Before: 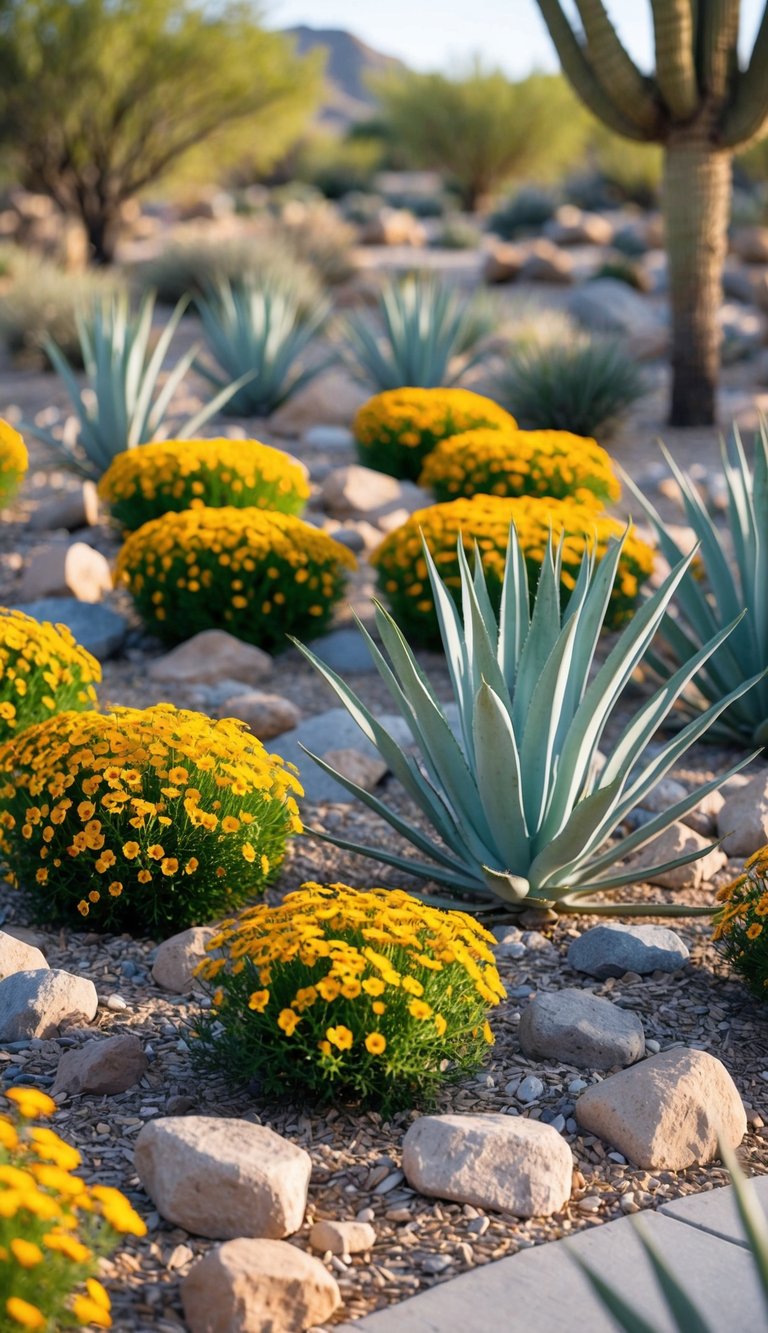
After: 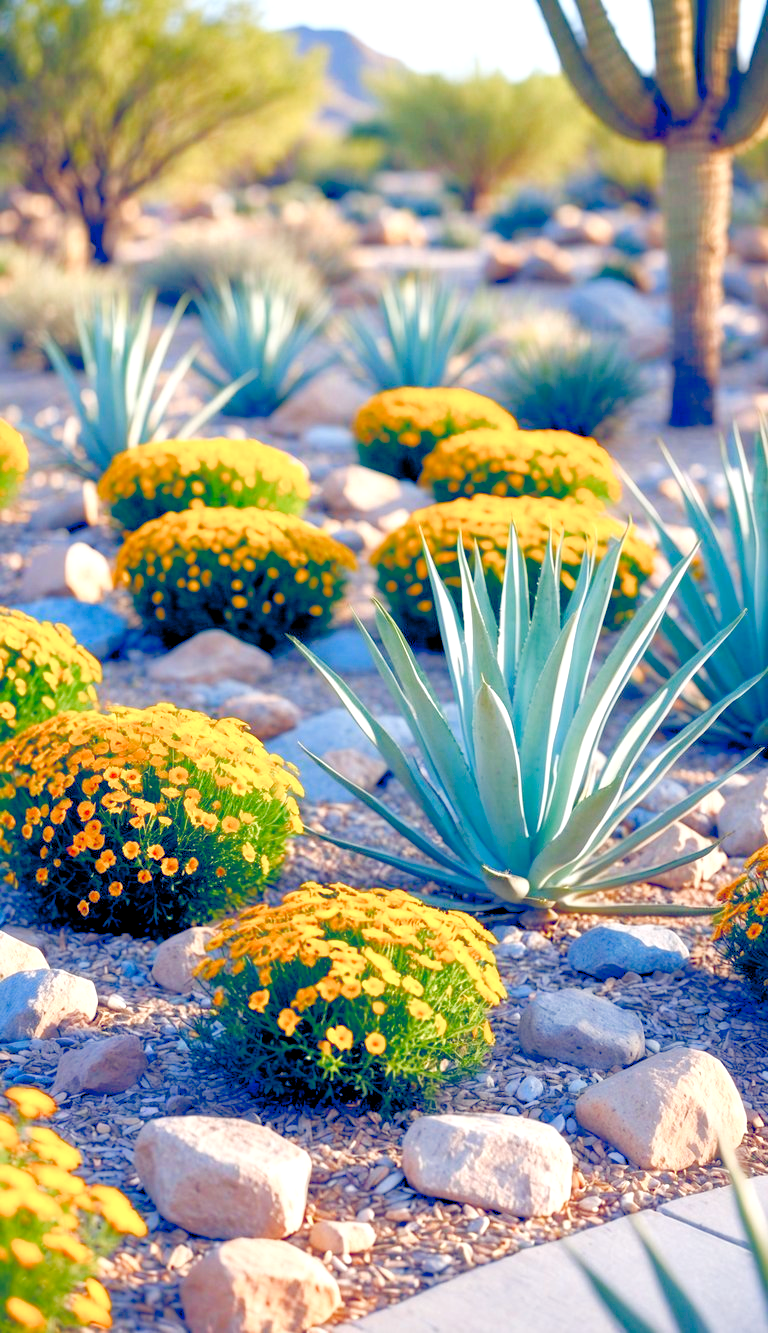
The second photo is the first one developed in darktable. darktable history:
color balance rgb: global offset › luminance -0.297%, global offset › chroma 0.305%, global offset › hue 260.21°, perceptual saturation grading › global saturation 0.625%, perceptual saturation grading › highlights -17.815%, perceptual saturation grading › mid-tones 32.939%, perceptual saturation grading › shadows 50.297%
levels: levels [0, 0.397, 0.955]
tone equalizer: -8 EV -0.415 EV, -7 EV -0.428 EV, -6 EV -0.361 EV, -5 EV -0.224 EV, -3 EV 0.216 EV, -2 EV 0.327 EV, -1 EV 0.374 EV, +0 EV 0.426 EV, smoothing diameter 24.88%, edges refinement/feathering 9.29, preserve details guided filter
